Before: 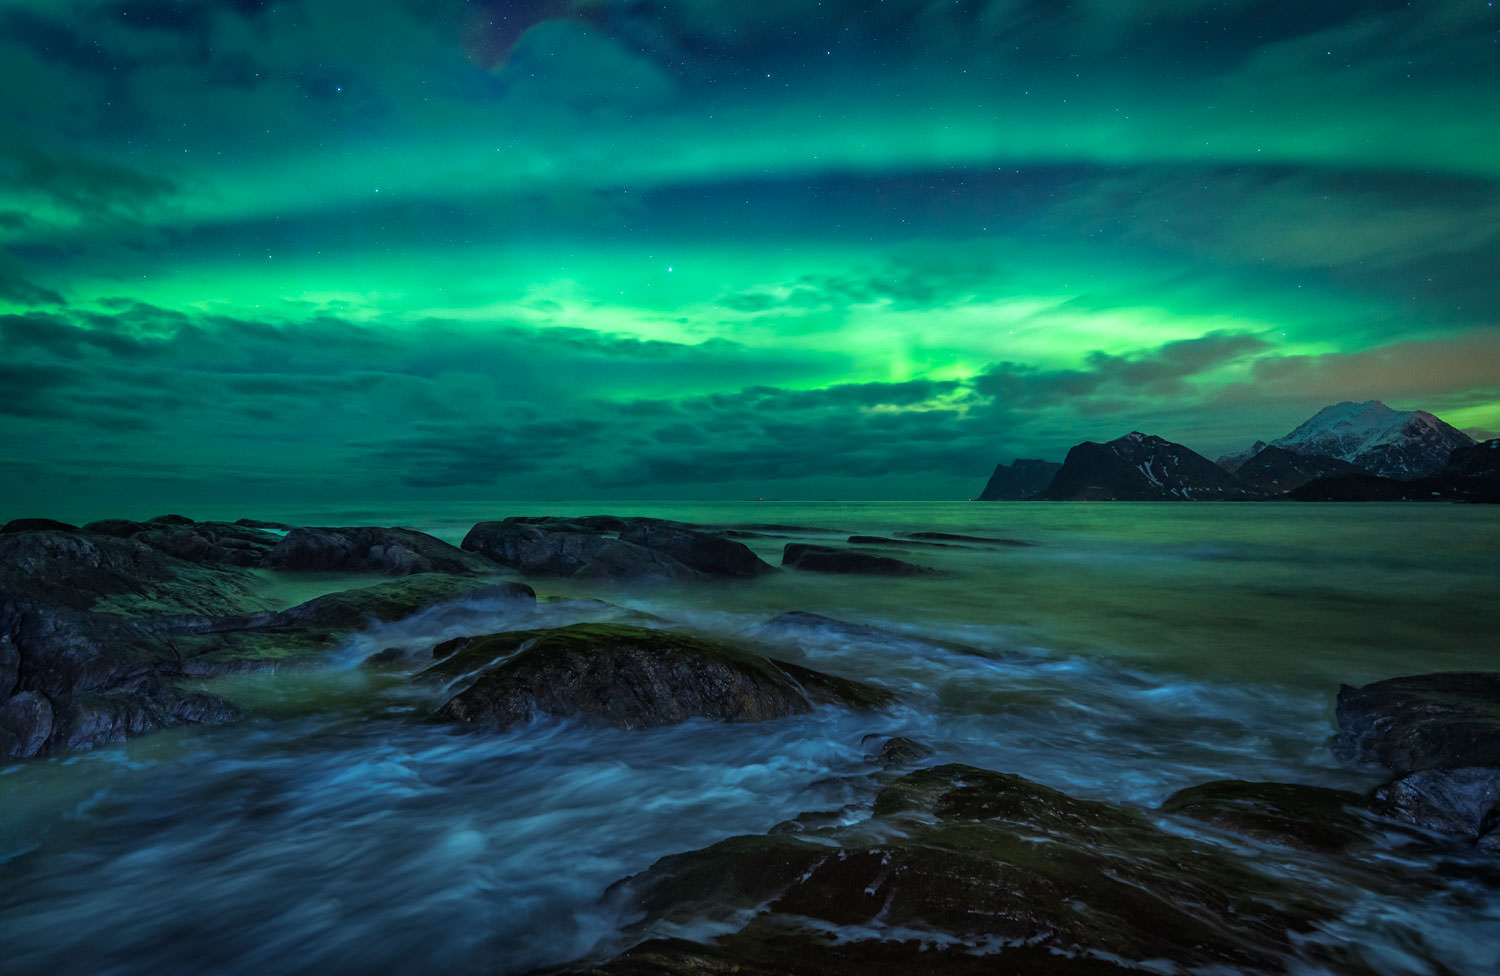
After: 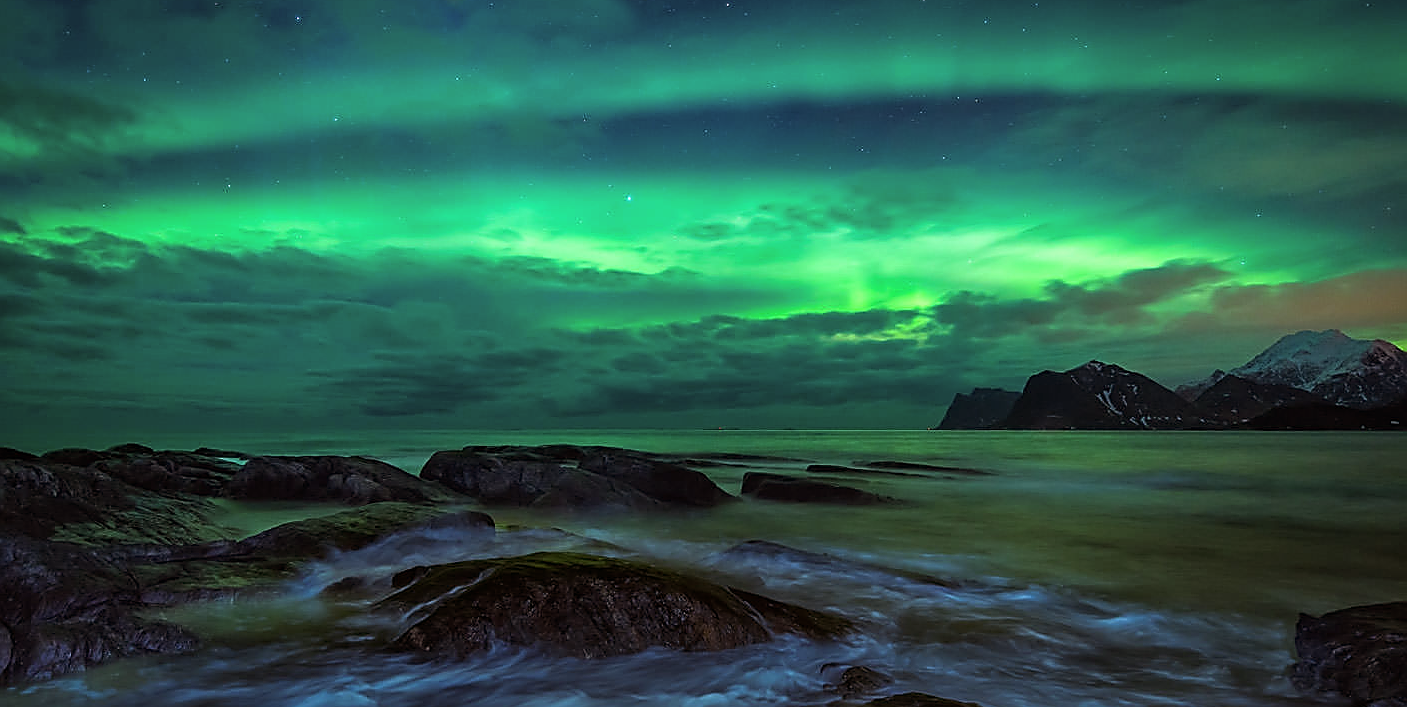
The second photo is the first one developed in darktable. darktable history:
sharpen: radius 1.4, amount 1.25, threshold 0.7
crop: left 2.737%, top 7.287%, right 3.421%, bottom 20.179%
rgb levels: mode RGB, independent channels, levels [[0, 0.5, 1], [0, 0.521, 1], [0, 0.536, 1]]
